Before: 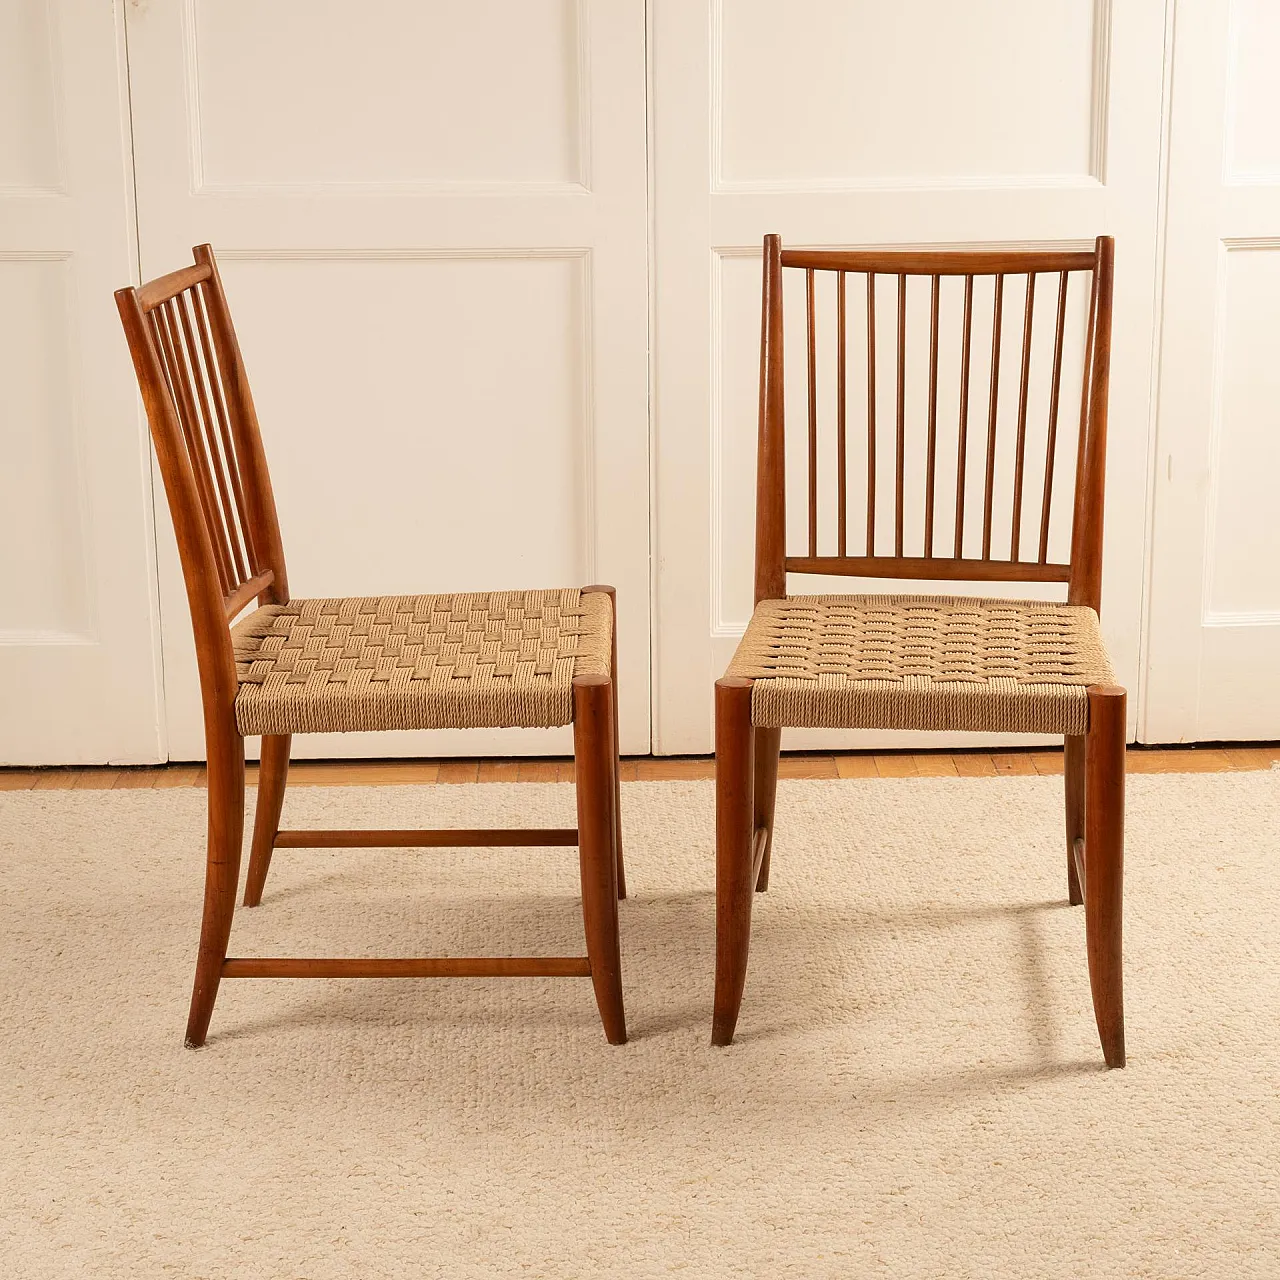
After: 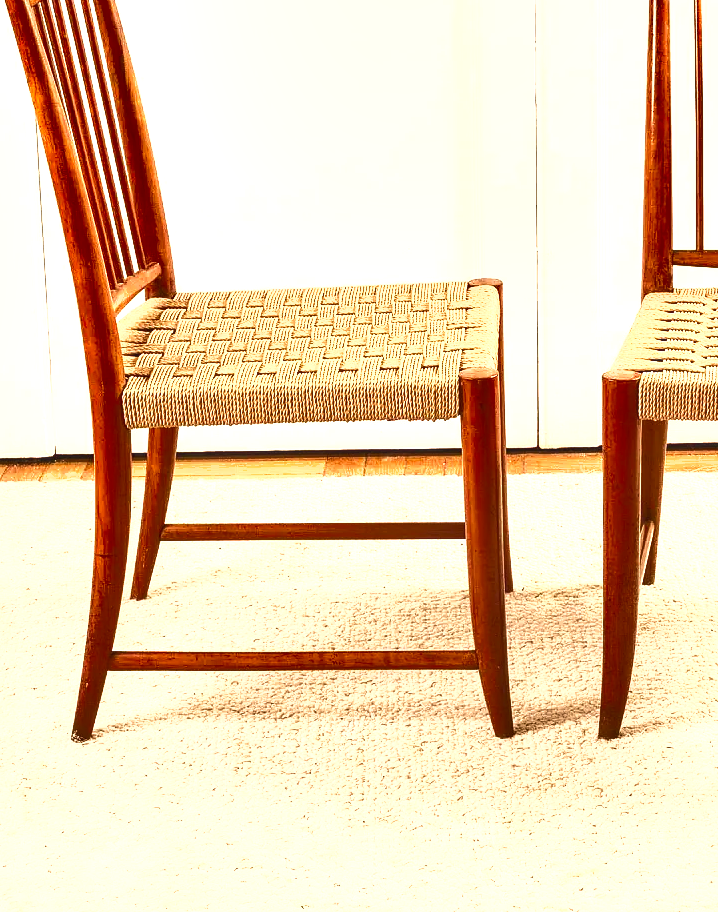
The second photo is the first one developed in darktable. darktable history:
exposure: black level correction 0, exposure 1.628 EV, compensate highlight preservation false
local contrast: on, module defaults
crop: left 8.851%, top 24.057%, right 35.009%, bottom 4.618%
shadows and highlights: shadows 20.75, highlights -37.02, soften with gaussian
